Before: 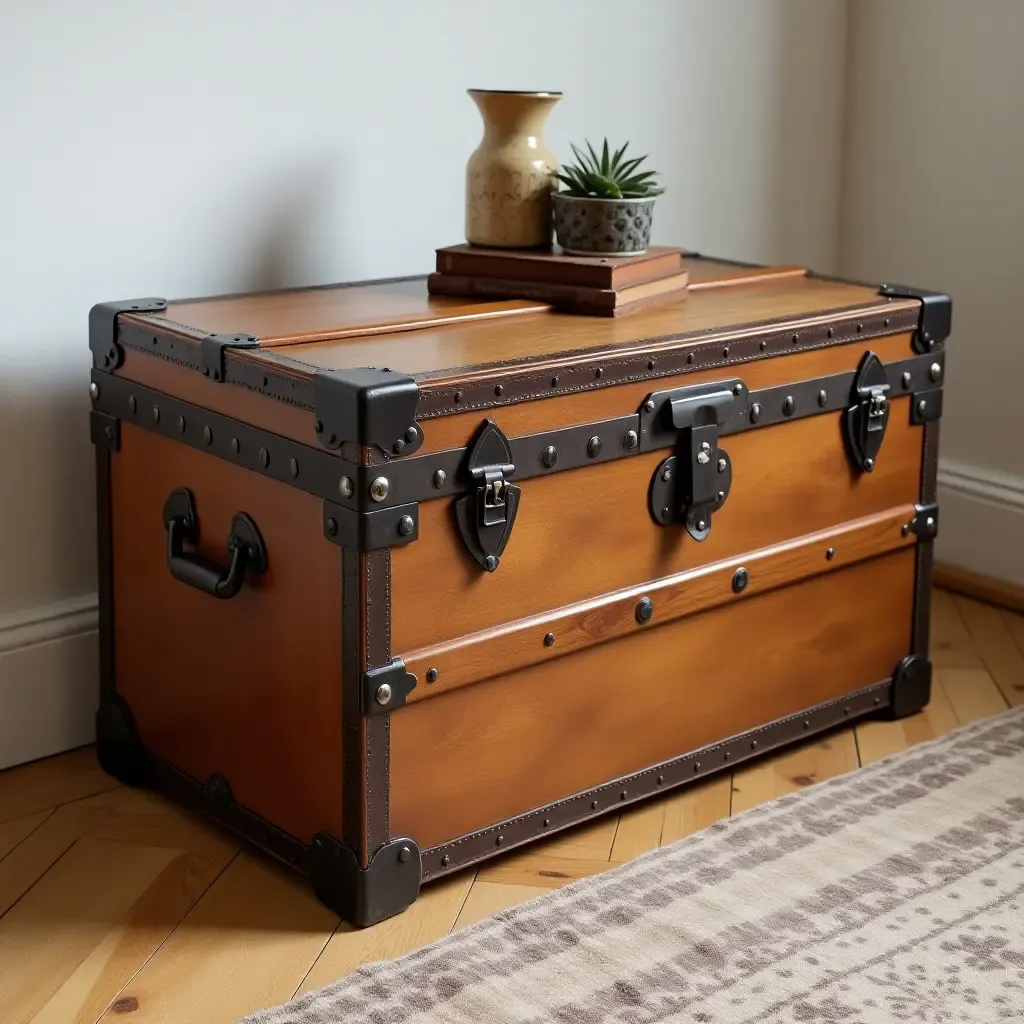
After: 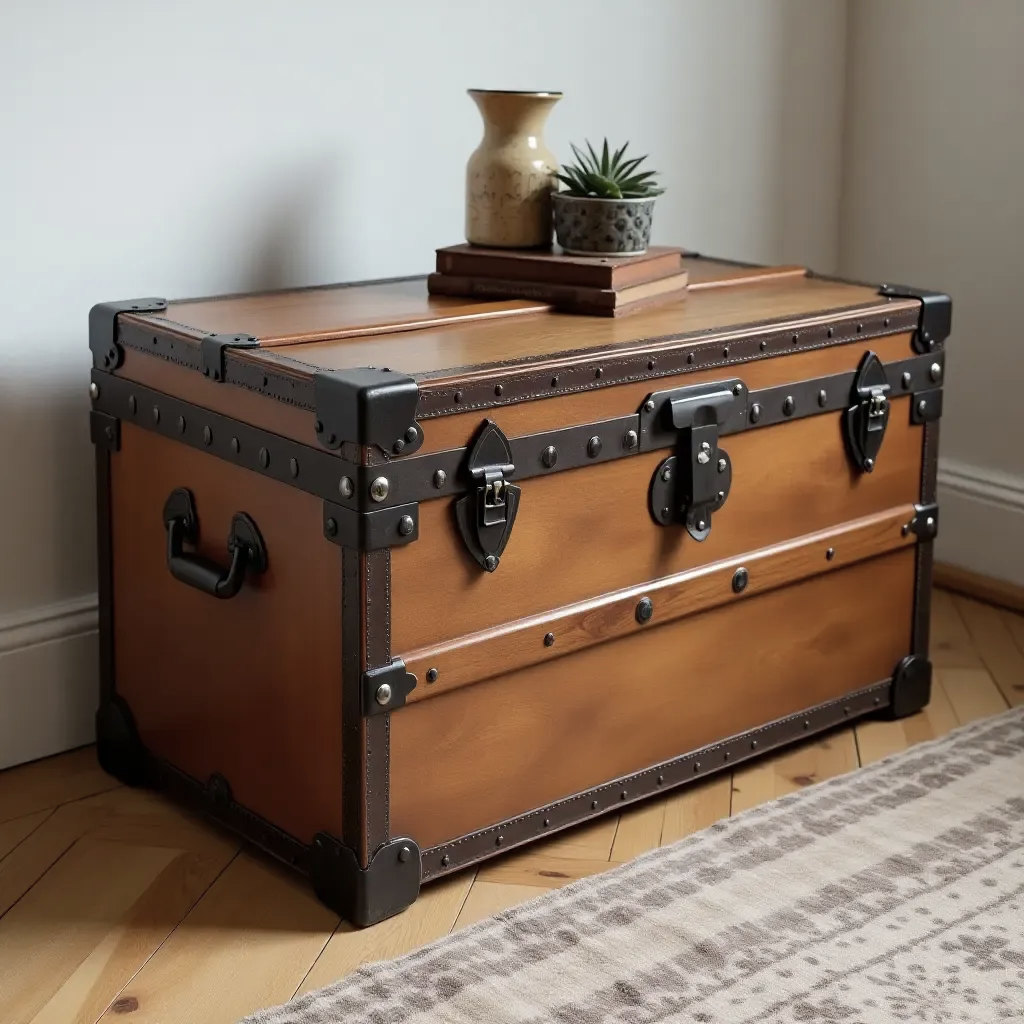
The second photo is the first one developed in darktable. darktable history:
color correction: highlights b* 0.018, saturation 0.783
